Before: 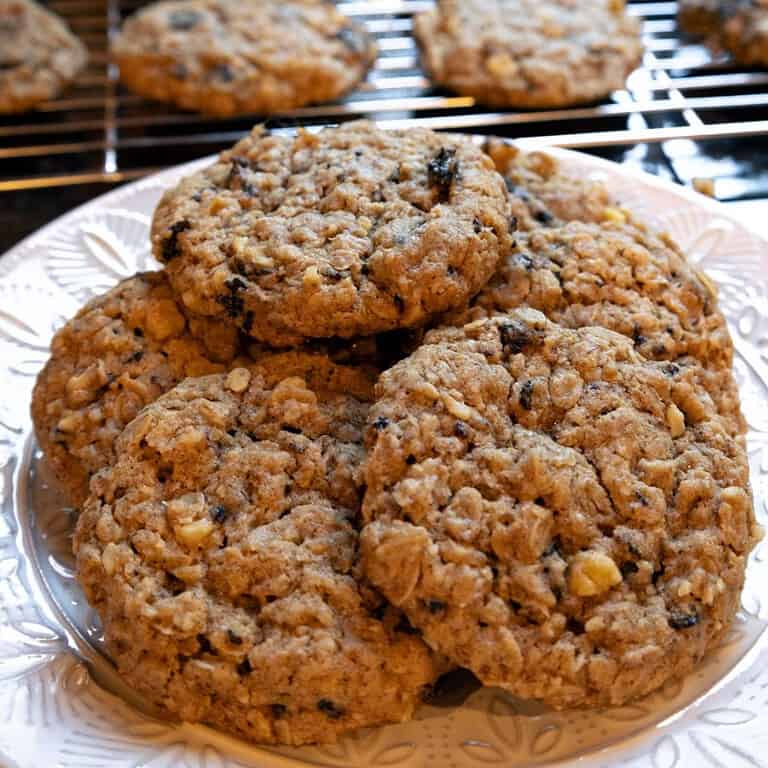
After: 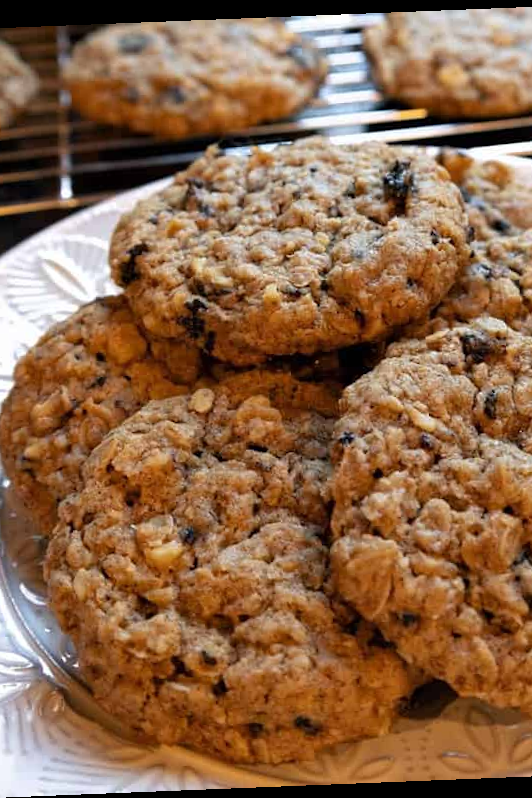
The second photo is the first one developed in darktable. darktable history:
crop and rotate: left 6.617%, right 26.717%
rotate and perspective: rotation -2.29°, automatic cropping off
